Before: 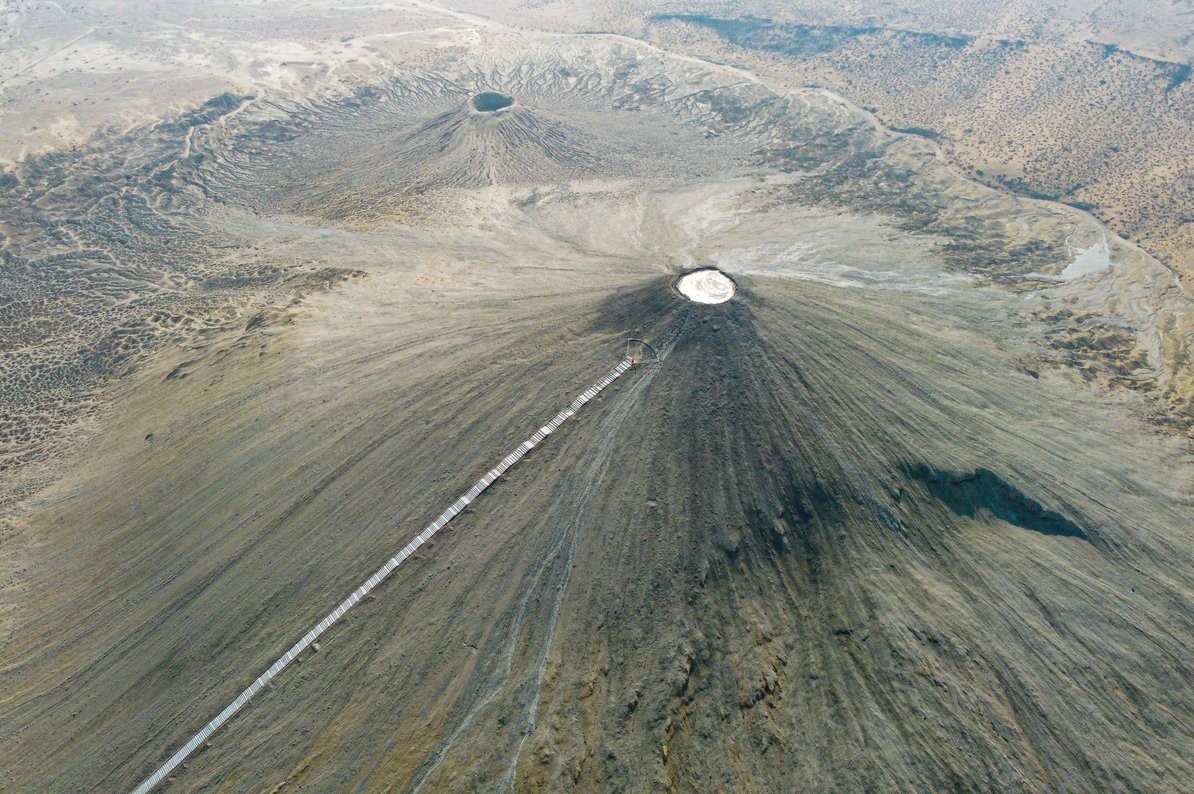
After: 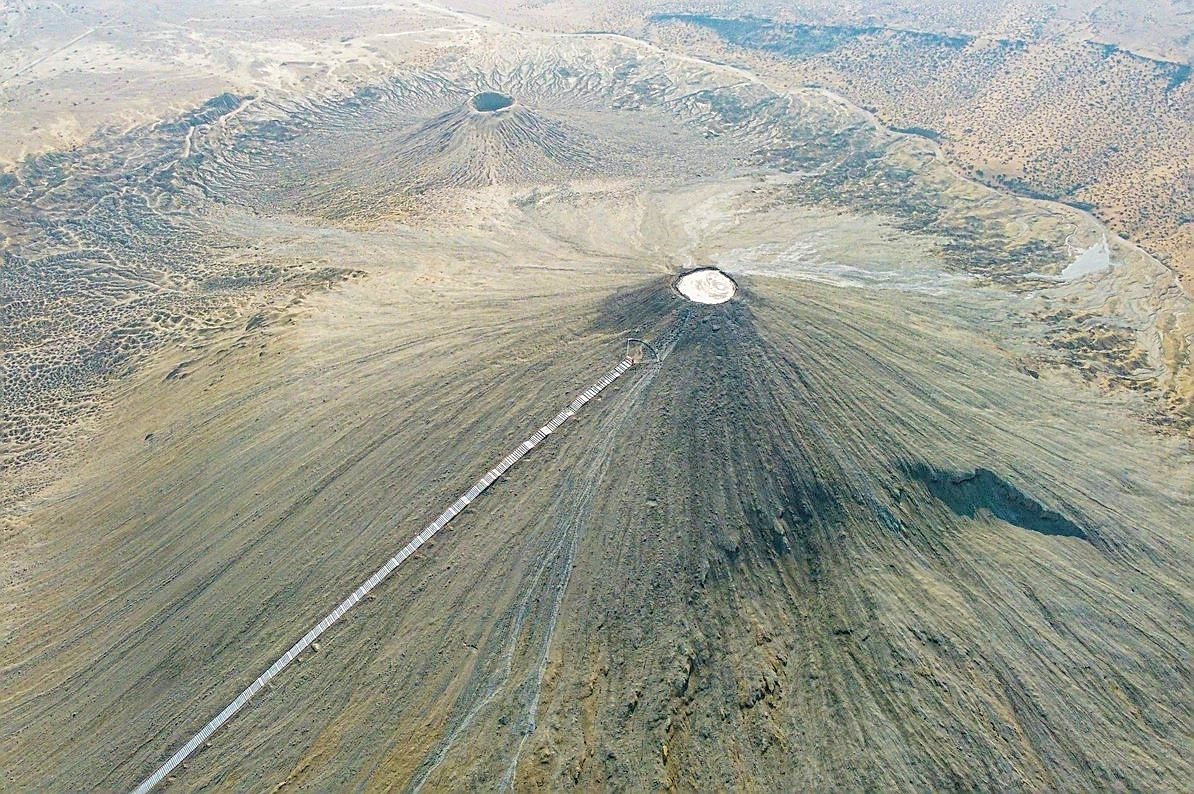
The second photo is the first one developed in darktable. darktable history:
sharpen: radius 1.426, amount 1.252, threshold 0.625
local contrast: detail 110%
contrast brightness saturation: brightness 0.147
velvia: on, module defaults
